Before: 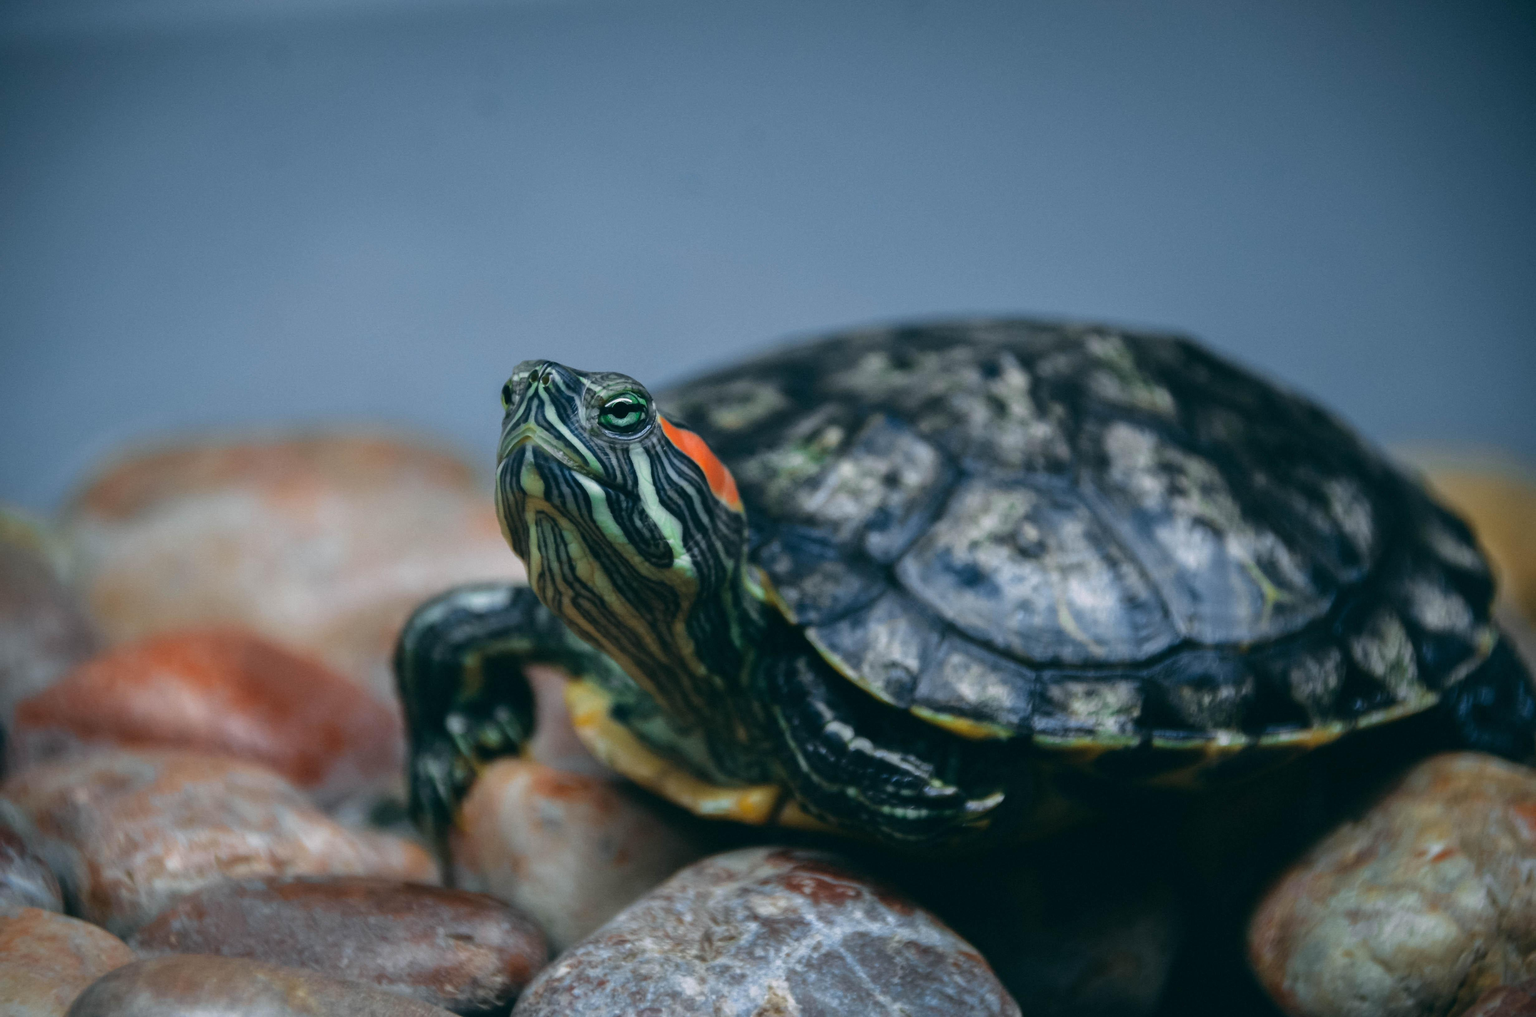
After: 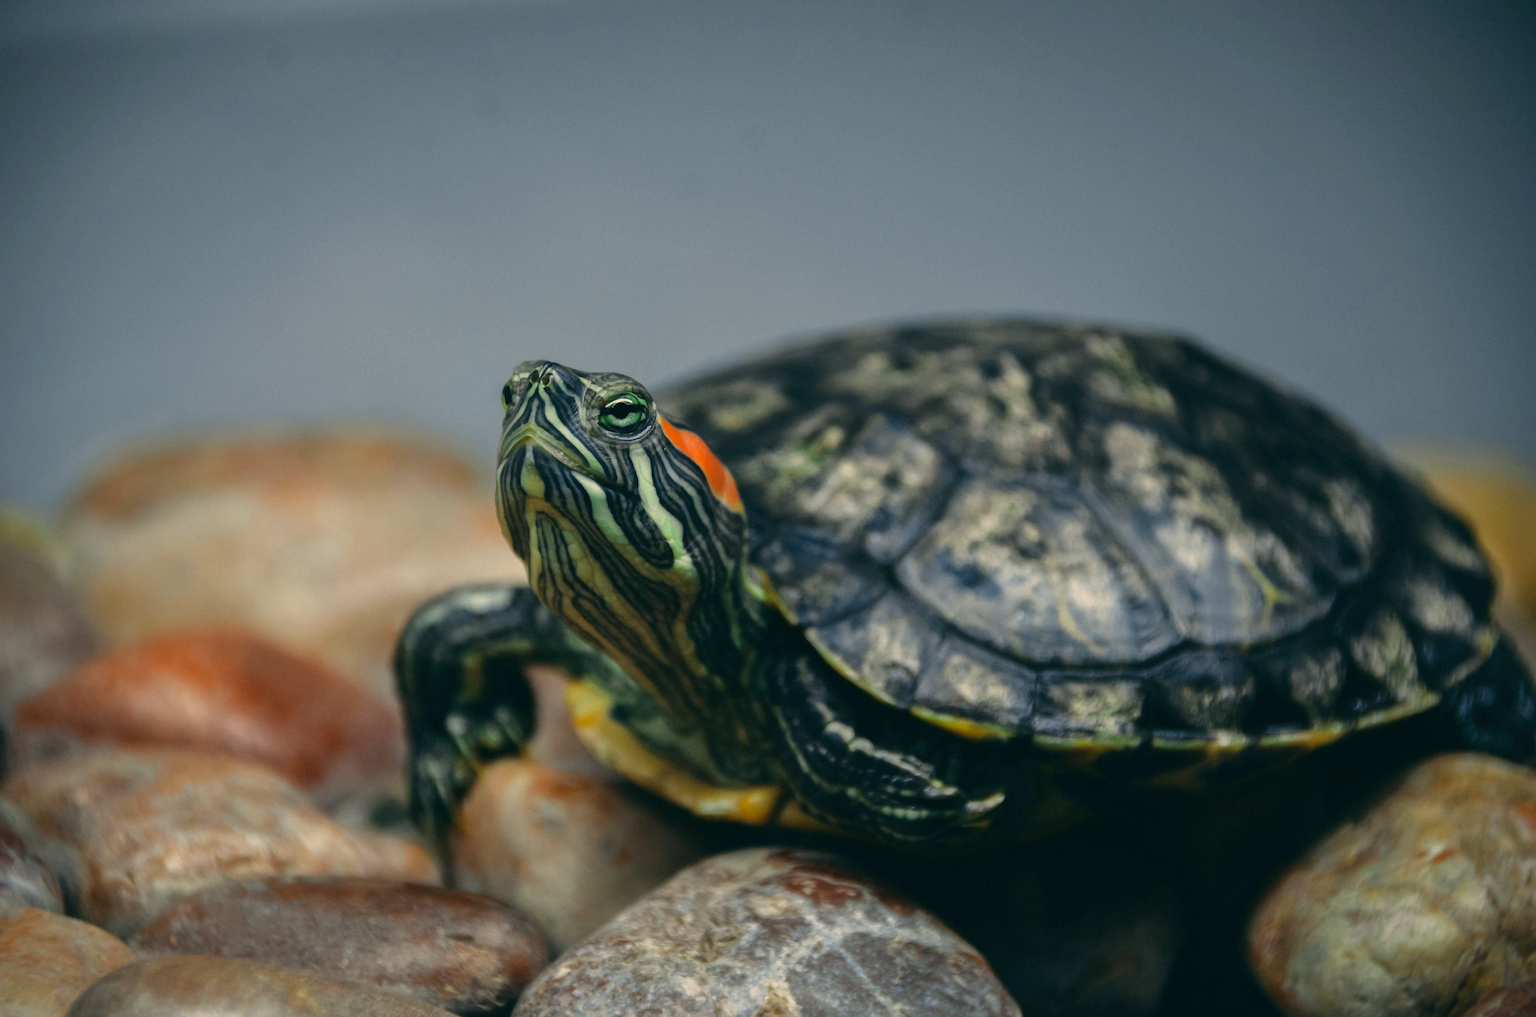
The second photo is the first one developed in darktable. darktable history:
color correction: highlights a* 2.72, highlights b* 22.8
